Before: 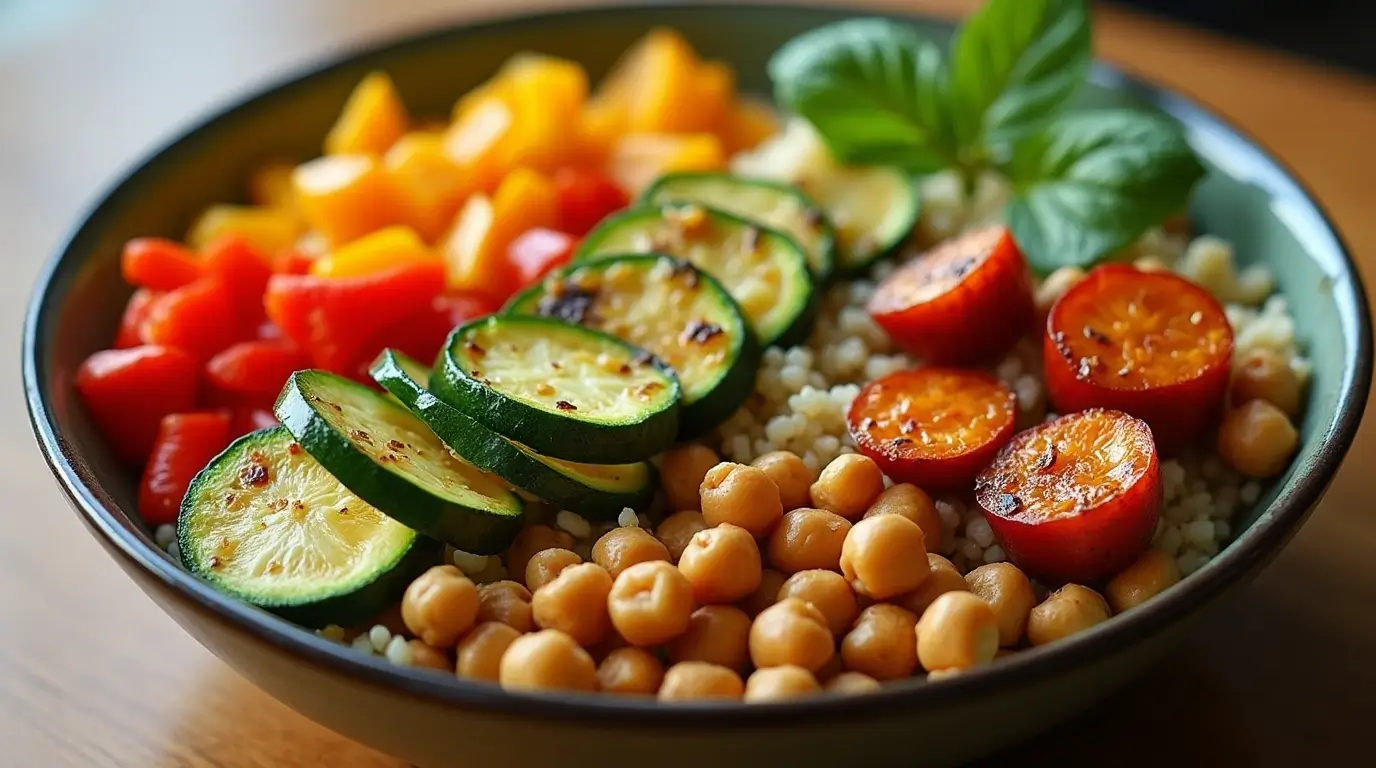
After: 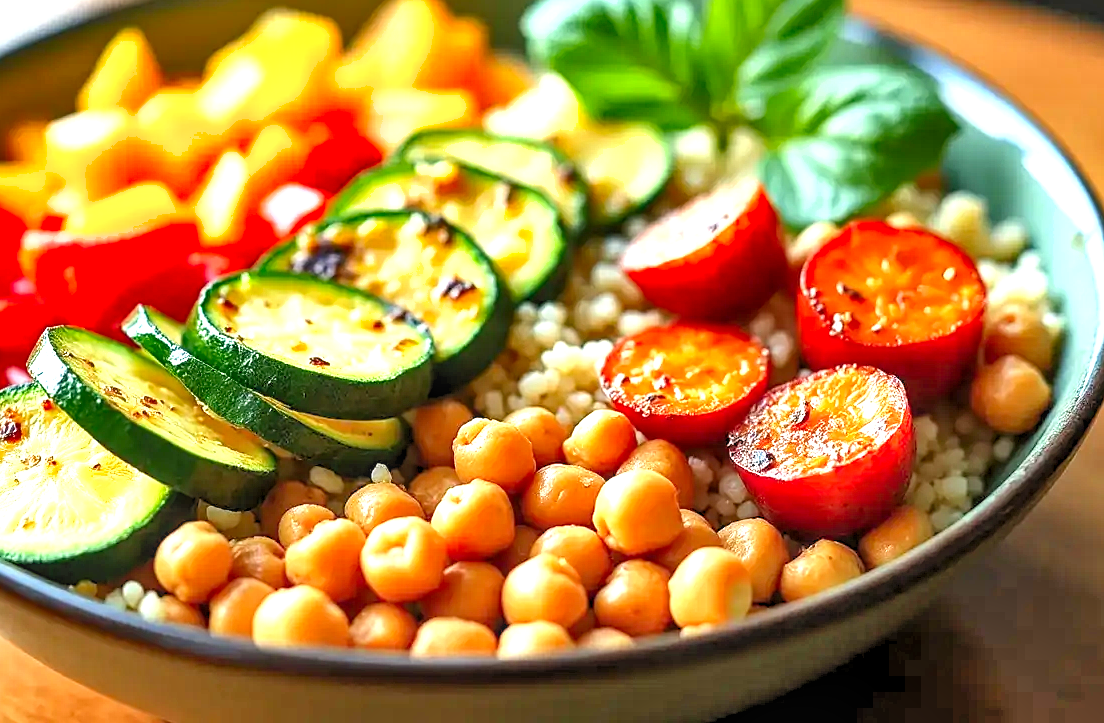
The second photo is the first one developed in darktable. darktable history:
shadows and highlights: shadows 60, soften with gaussian
crop and rotate: left 17.959%, top 5.771%, right 1.742%
local contrast: on, module defaults
exposure: black level correction 0, exposure 1.015 EV, compensate exposure bias true, compensate highlight preservation false
levels: black 3.83%, white 90.64%, levels [0.044, 0.416, 0.908]
sharpen: amount 0.2
